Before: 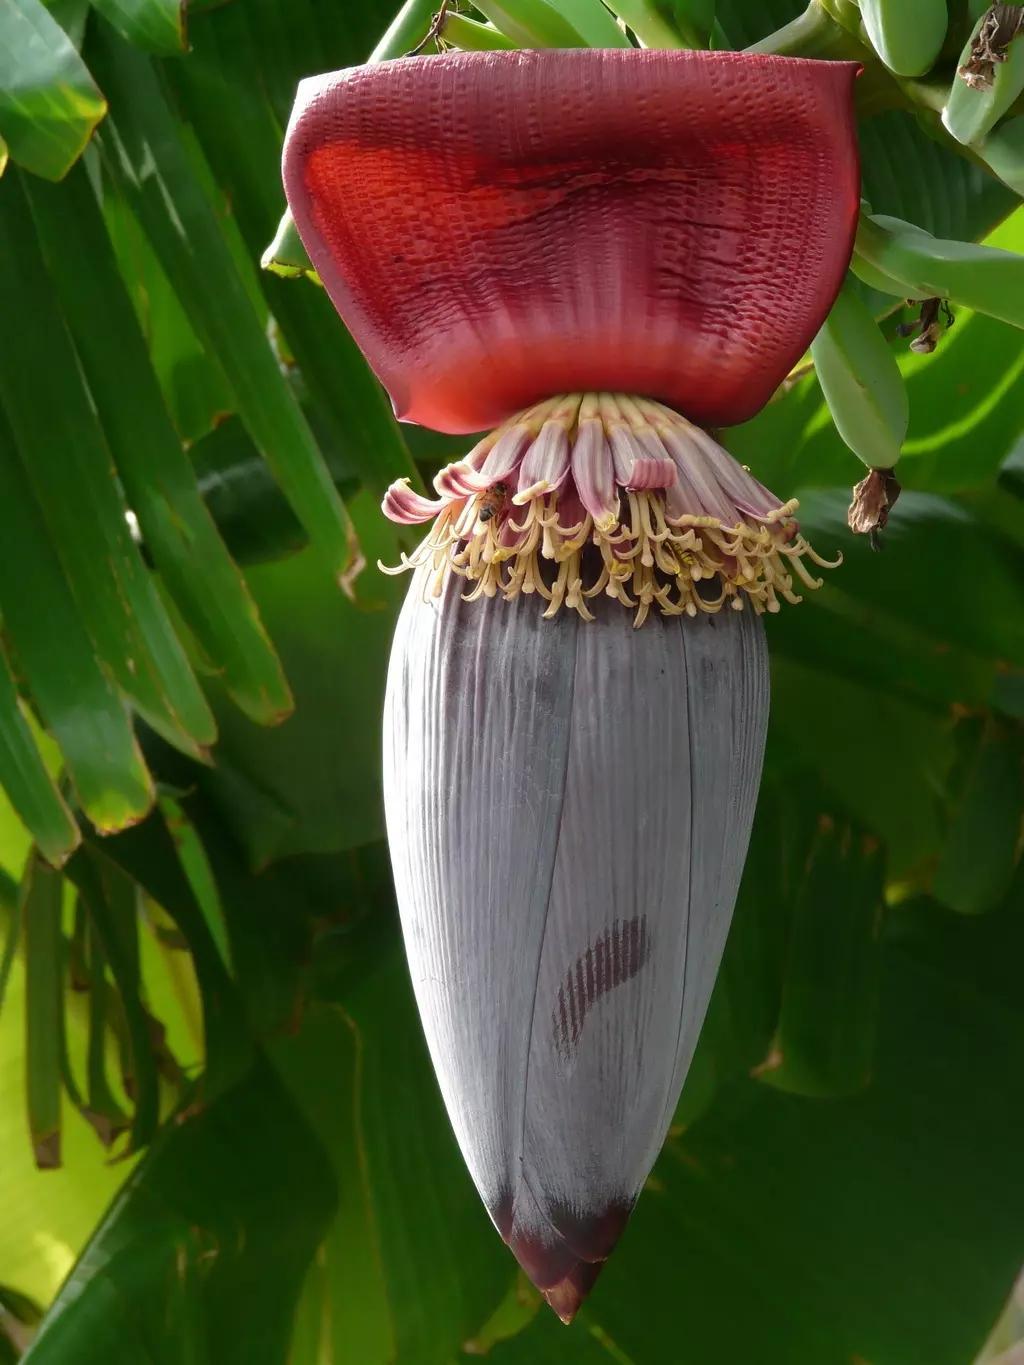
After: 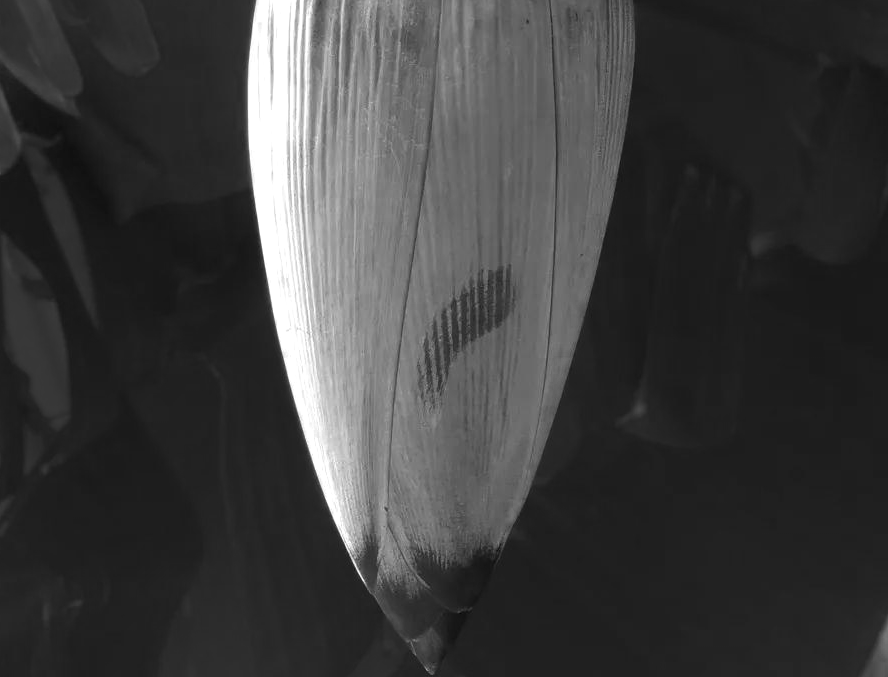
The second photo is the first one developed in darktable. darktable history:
exposure: exposure 0.205 EV, compensate exposure bias true, compensate highlight preservation false
crop and rotate: left 13.24%, top 47.625%, bottom 2.766%
color zones: curves: ch0 [(0.287, 0.048) (0.493, 0.484) (0.737, 0.816)]; ch1 [(0, 0) (0.143, 0) (0.286, 0) (0.429, 0) (0.571, 0) (0.714, 0) (0.857, 0)]
